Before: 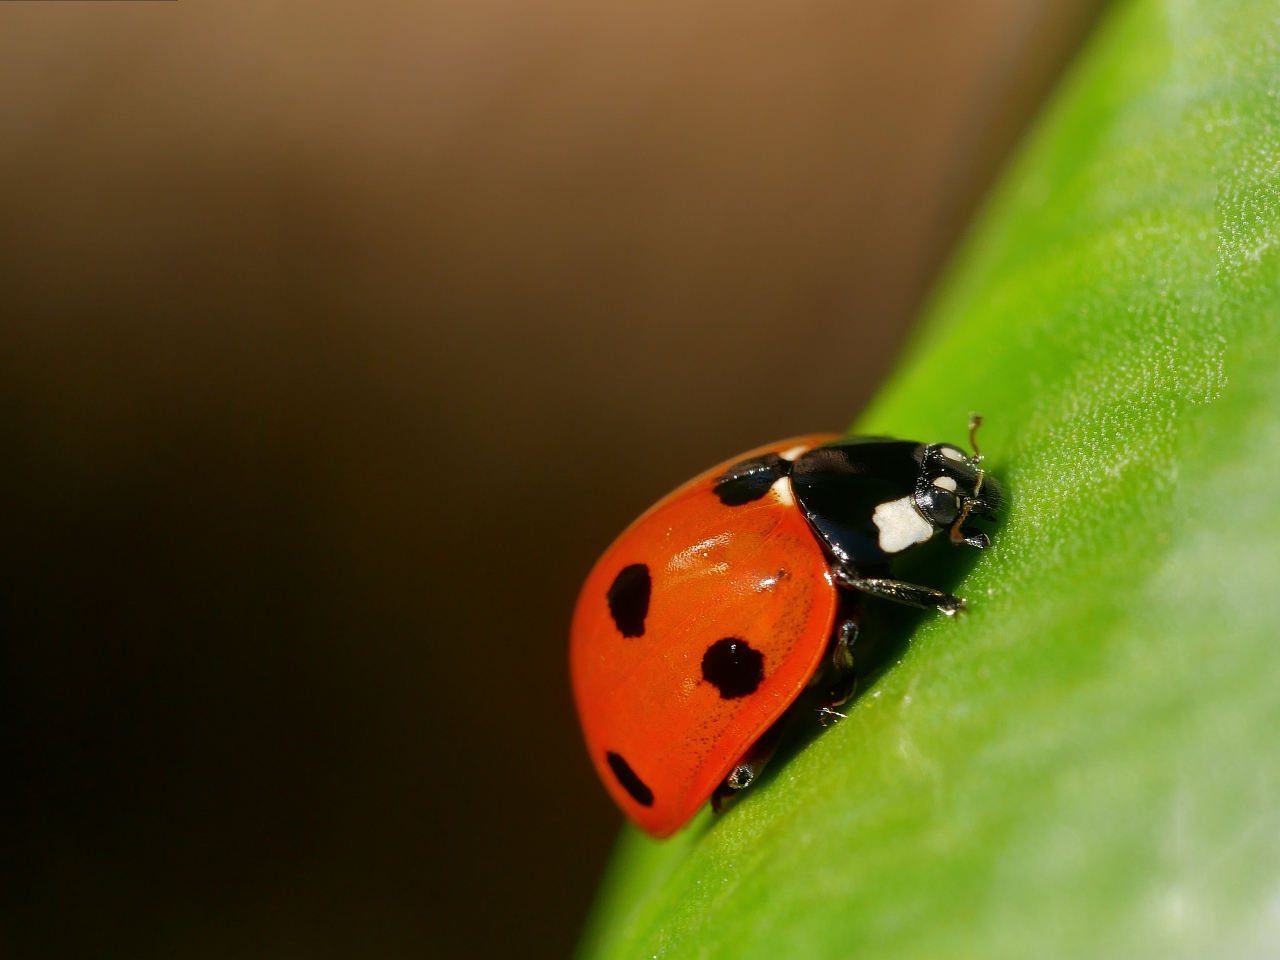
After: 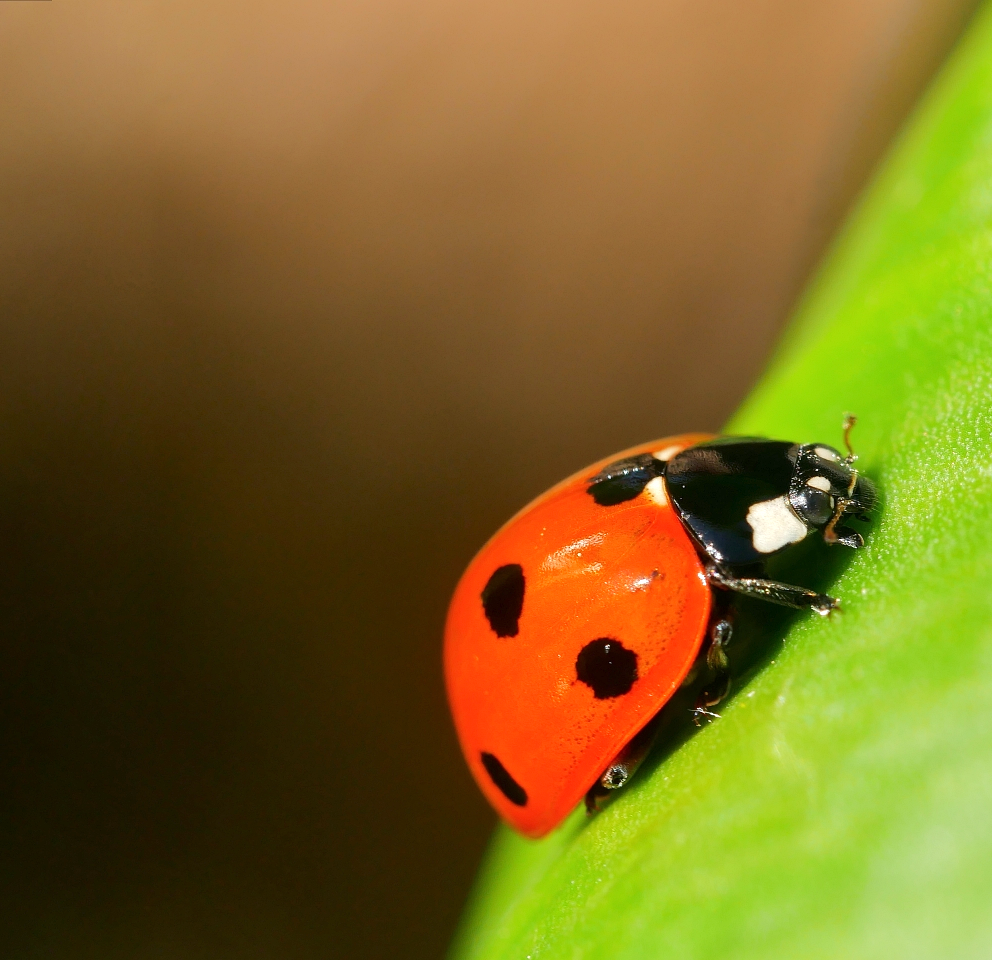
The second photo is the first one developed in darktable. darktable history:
crop: left 9.87%, right 12.56%
tone equalizer: -8 EV 1.04 EV, -7 EV 0.998 EV, -6 EV 0.994 EV, -5 EV 1.02 EV, -4 EV 1.02 EV, -3 EV 0.753 EV, -2 EV 0.486 EV, -1 EV 0.252 EV, edges refinement/feathering 500, mask exposure compensation -1.57 EV, preserve details no
